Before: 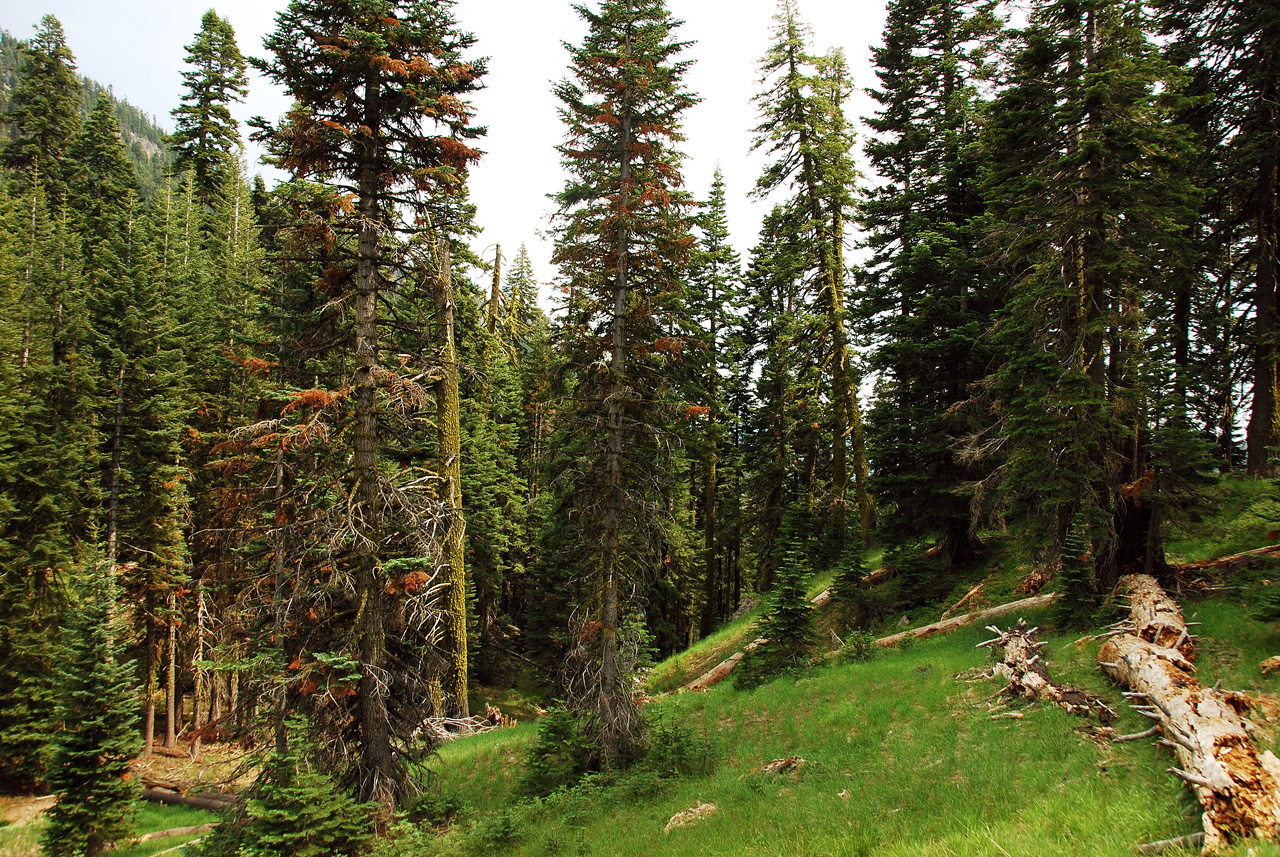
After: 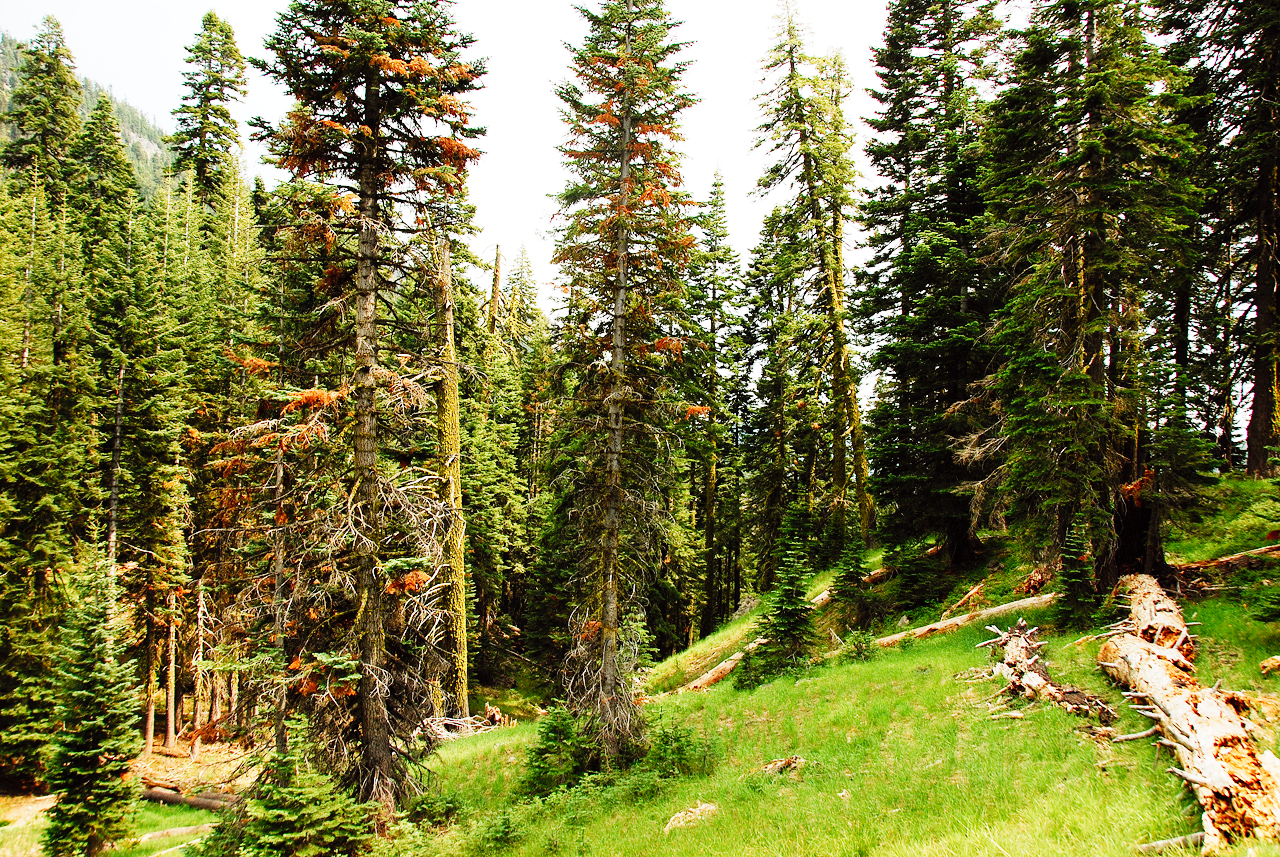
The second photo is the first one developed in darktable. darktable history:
tone curve: curves: ch0 [(0, 0) (0.084, 0.074) (0.2, 0.297) (0.363, 0.591) (0.495, 0.765) (0.68, 0.901) (0.851, 0.967) (1, 1)], preserve colors none
